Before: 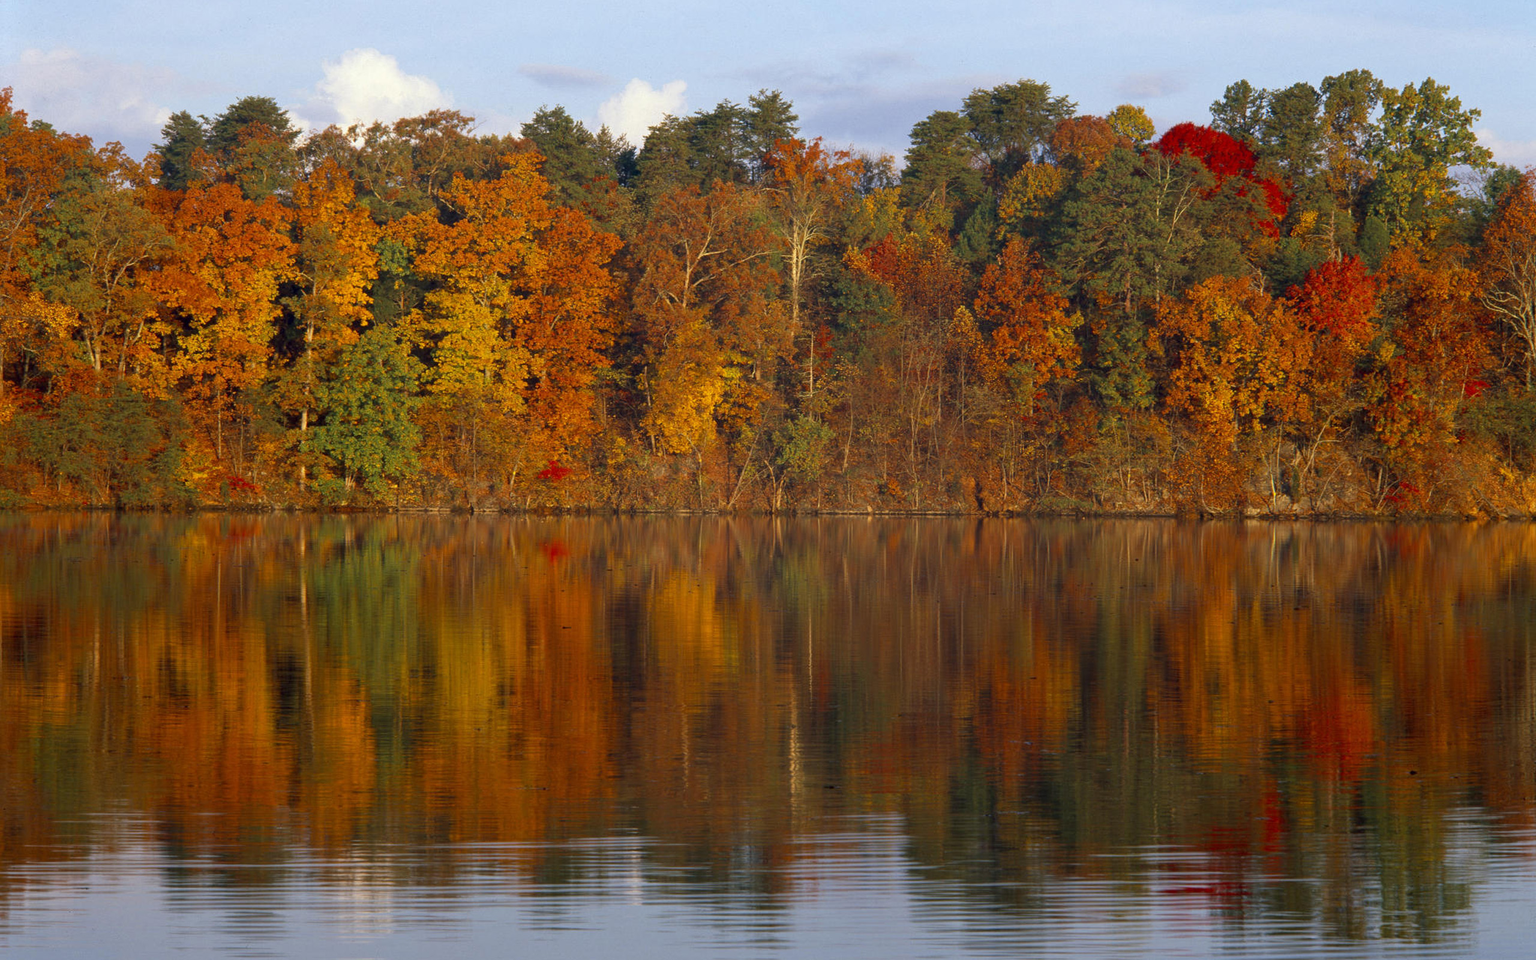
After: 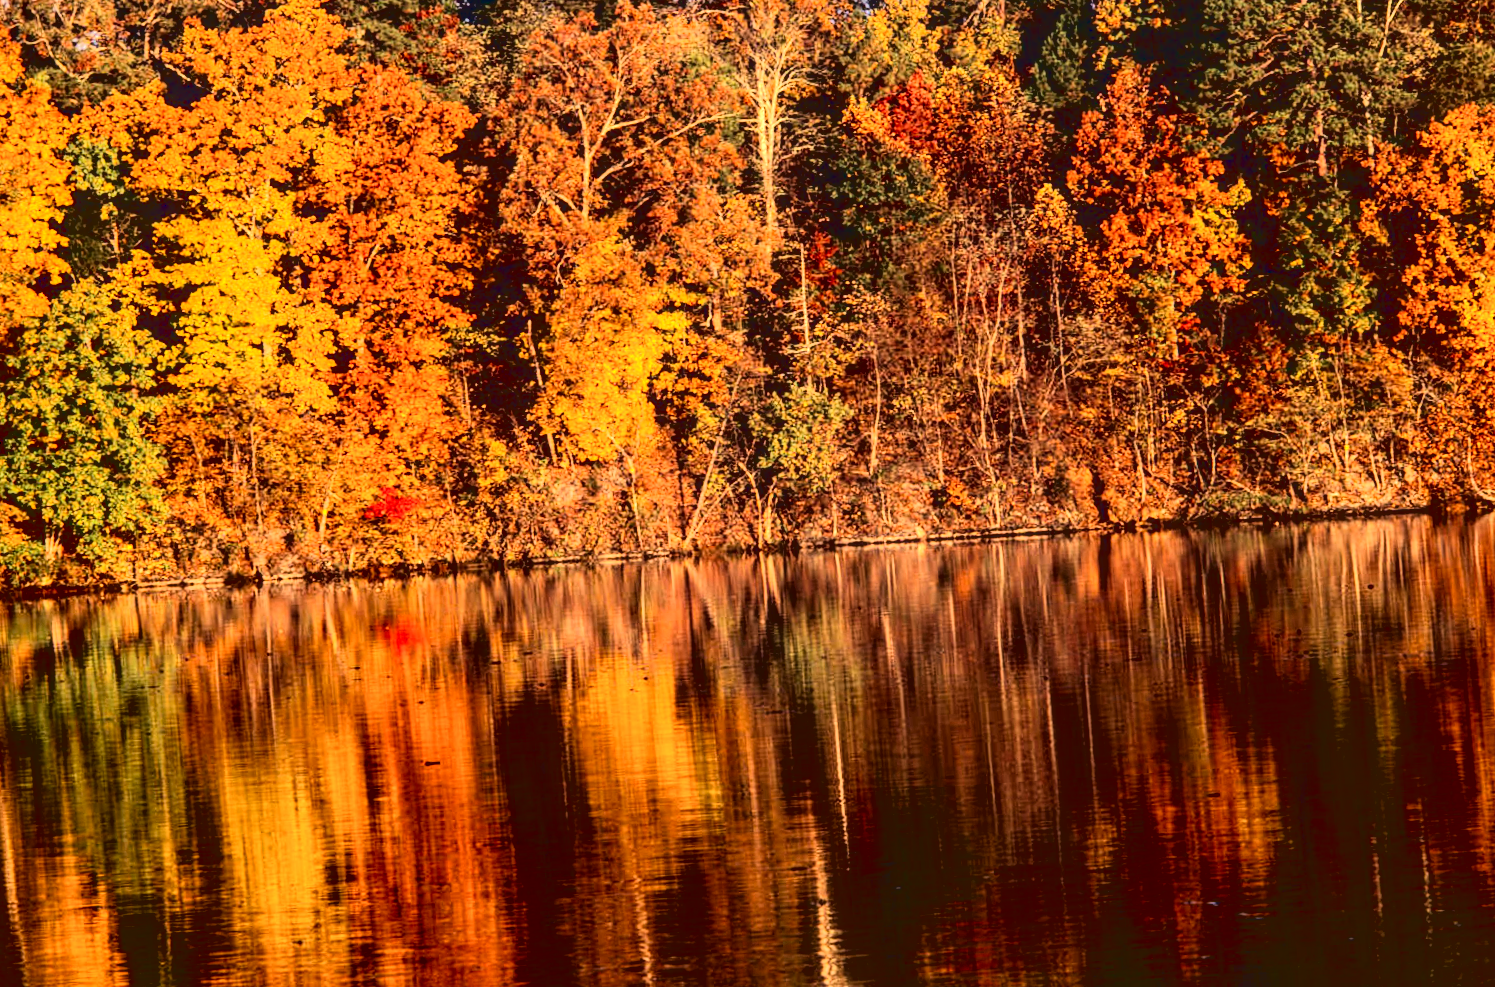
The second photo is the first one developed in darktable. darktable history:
contrast brightness saturation: contrast 0.28
rgb levels: mode RGB, independent channels, levels [[0, 0.474, 1], [0, 0.5, 1], [0, 0.5, 1]]
base curve: curves: ch0 [(0.065, 0.026) (0.236, 0.358) (0.53, 0.546) (0.777, 0.841) (0.924, 0.992)], preserve colors average RGB
exposure: black level correction 0.001, exposure 0.5 EV, compensate exposure bias true, compensate highlight preservation false
local contrast: detail 130%
crop and rotate: left 22.13%, top 22.054%, right 22.026%, bottom 22.102%
rotate and perspective: rotation -4.2°, shear 0.006, automatic cropping off
